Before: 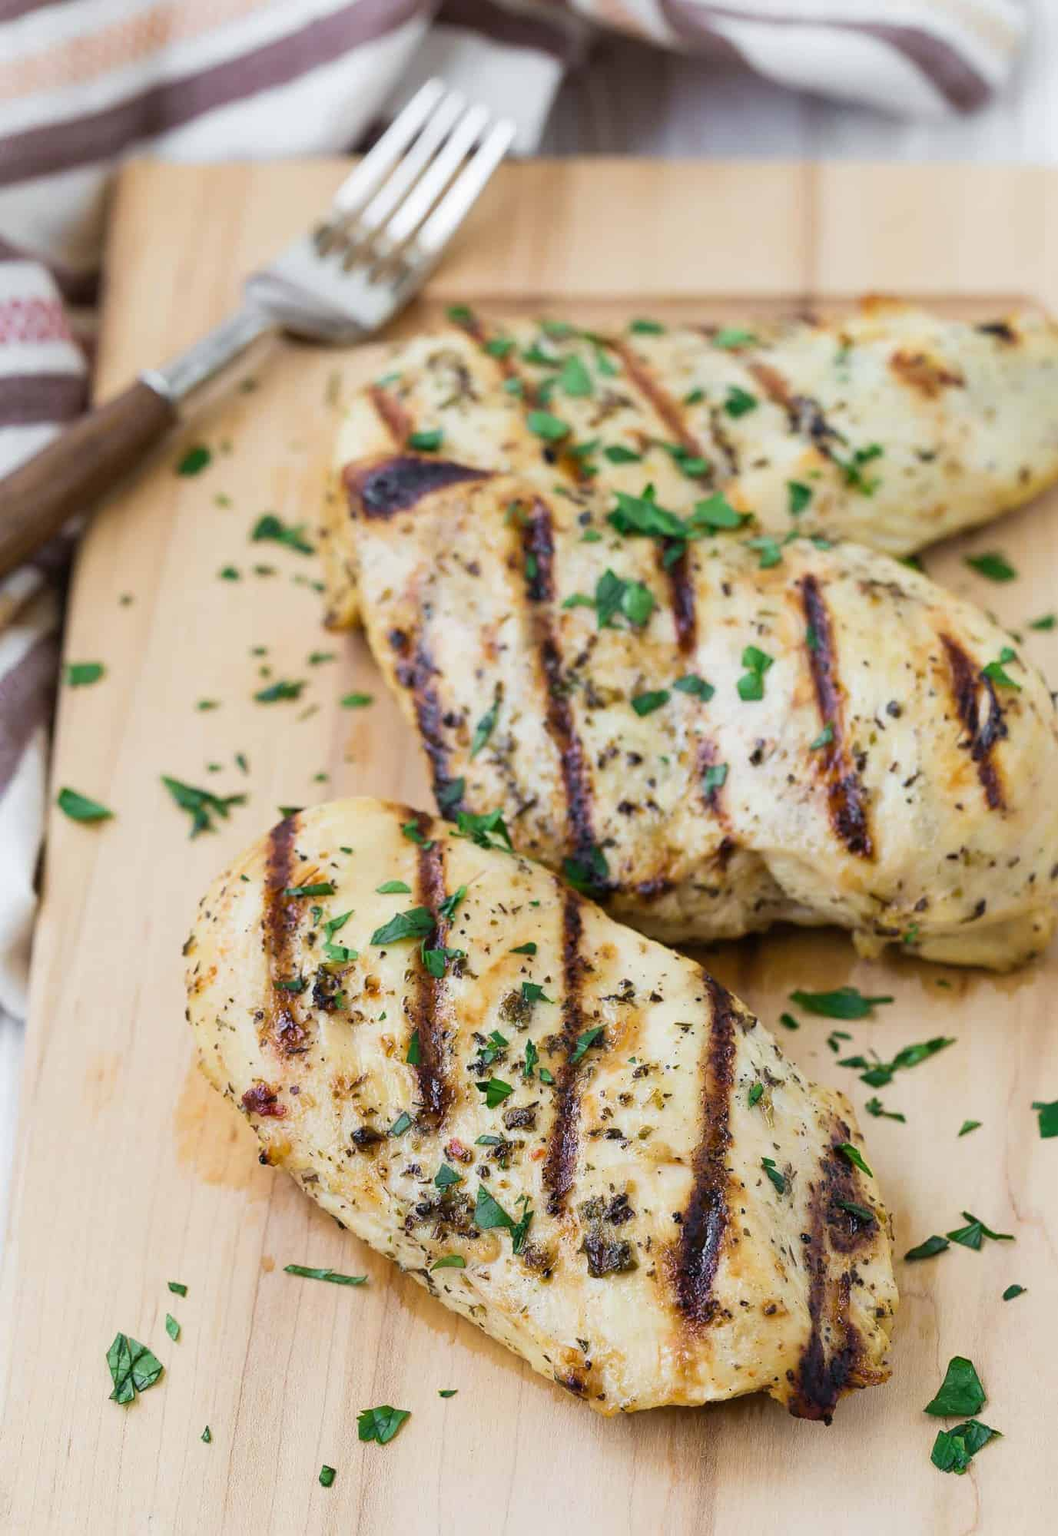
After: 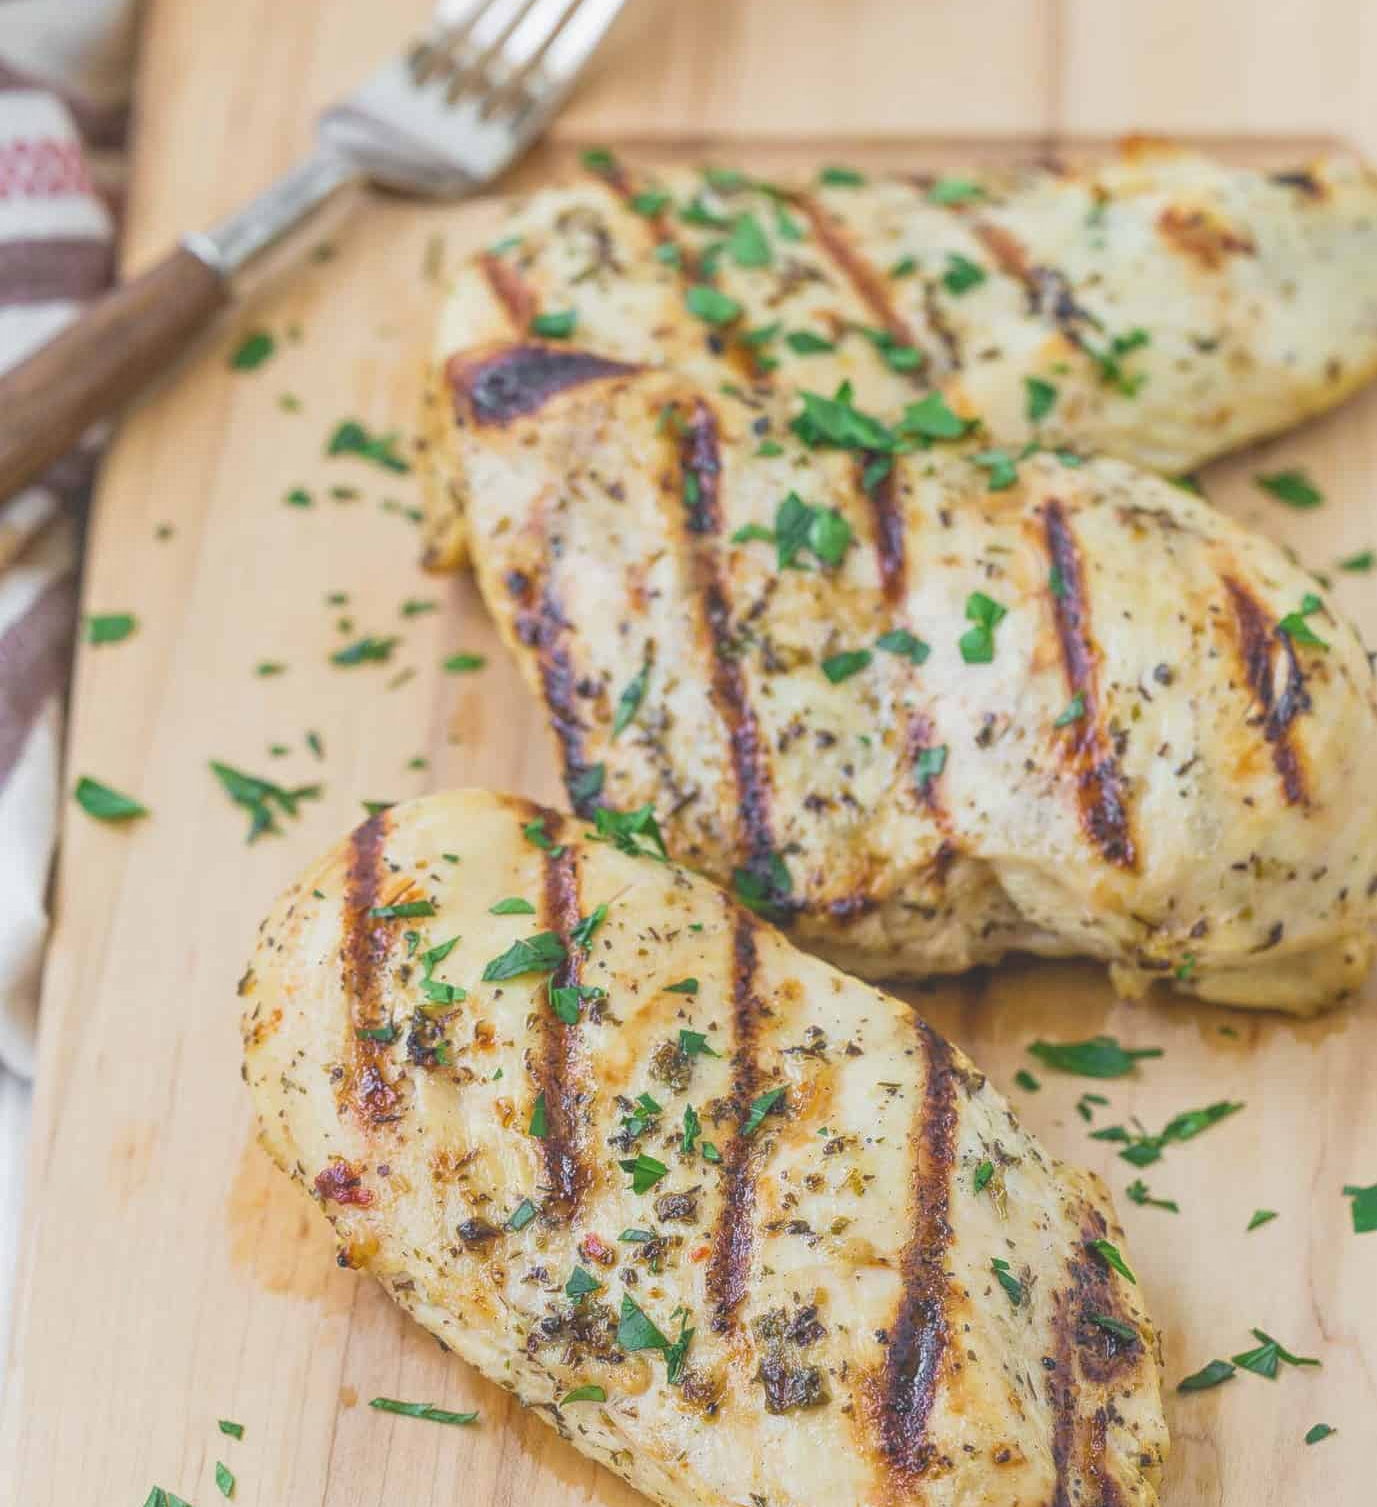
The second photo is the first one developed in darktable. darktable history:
local contrast: highlights 72%, shadows 8%, midtone range 0.192
crop and rotate: top 12.466%, bottom 12.173%
